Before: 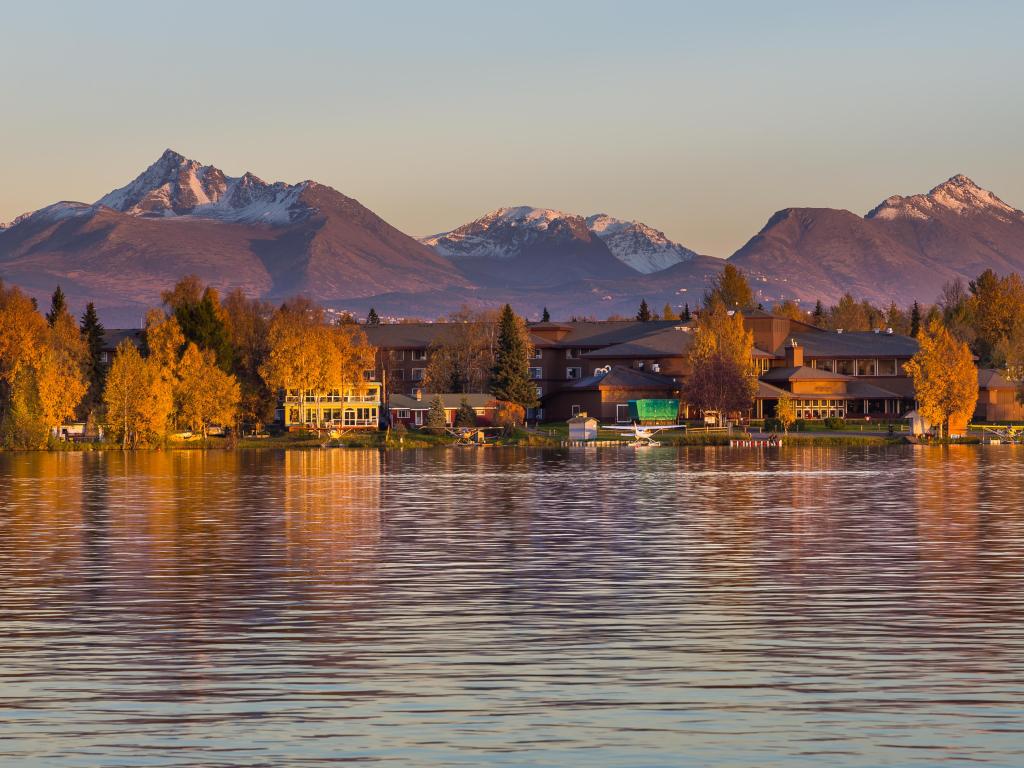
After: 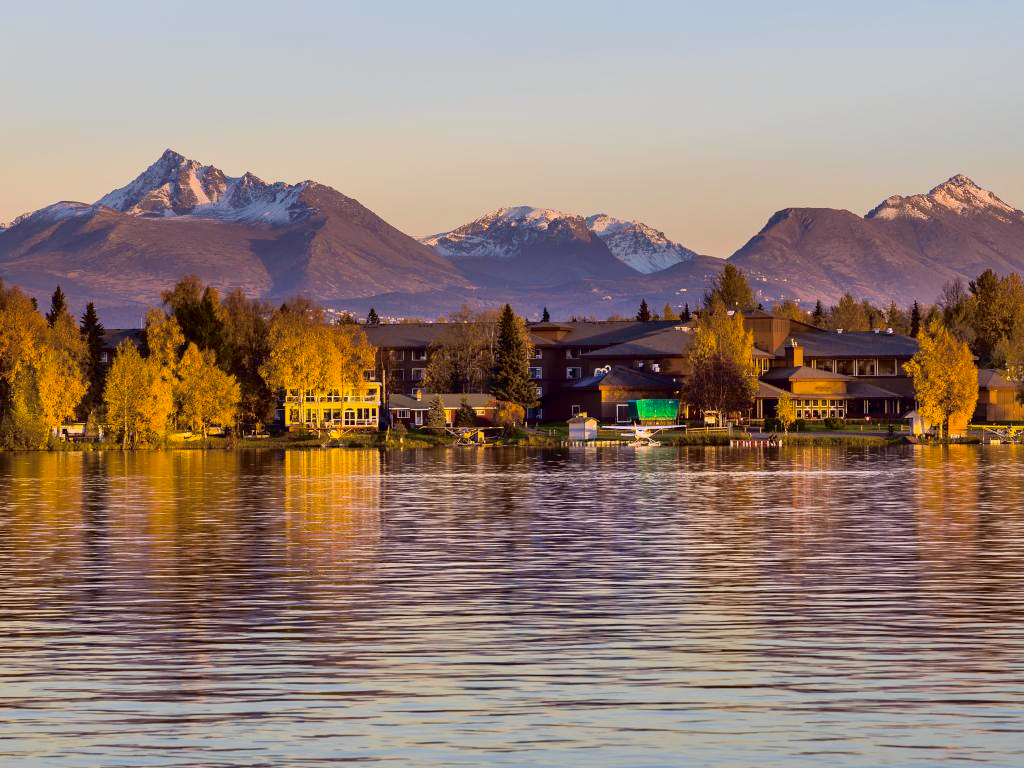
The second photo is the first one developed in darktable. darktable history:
color balance rgb: linear chroma grading › global chroma 15%, perceptual saturation grading › global saturation 30%
tone curve: curves: ch0 [(0, 0) (0.105, 0.044) (0.195, 0.128) (0.283, 0.283) (0.384, 0.404) (0.485, 0.531) (0.635, 0.7) (0.832, 0.858) (1, 0.977)]; ch1 [(0, 0) (0.161, 0.092) (0.35, 0.33) (0.379, 0.401) (0.448, 0.478) (0.498, 0.503) (0.531, 0.537) (0.586, 0.563) (0.687, 0.648) (1, 1)]; ch2 [(0, 0) (0.359, 0.372) (0.437, 0.437) (0.483, 0.484) (0.53, 0.515) (0.556, 0.553) (0.635, 0.589) (1, 1)], color space Lab, independent channels, preserve colors none
